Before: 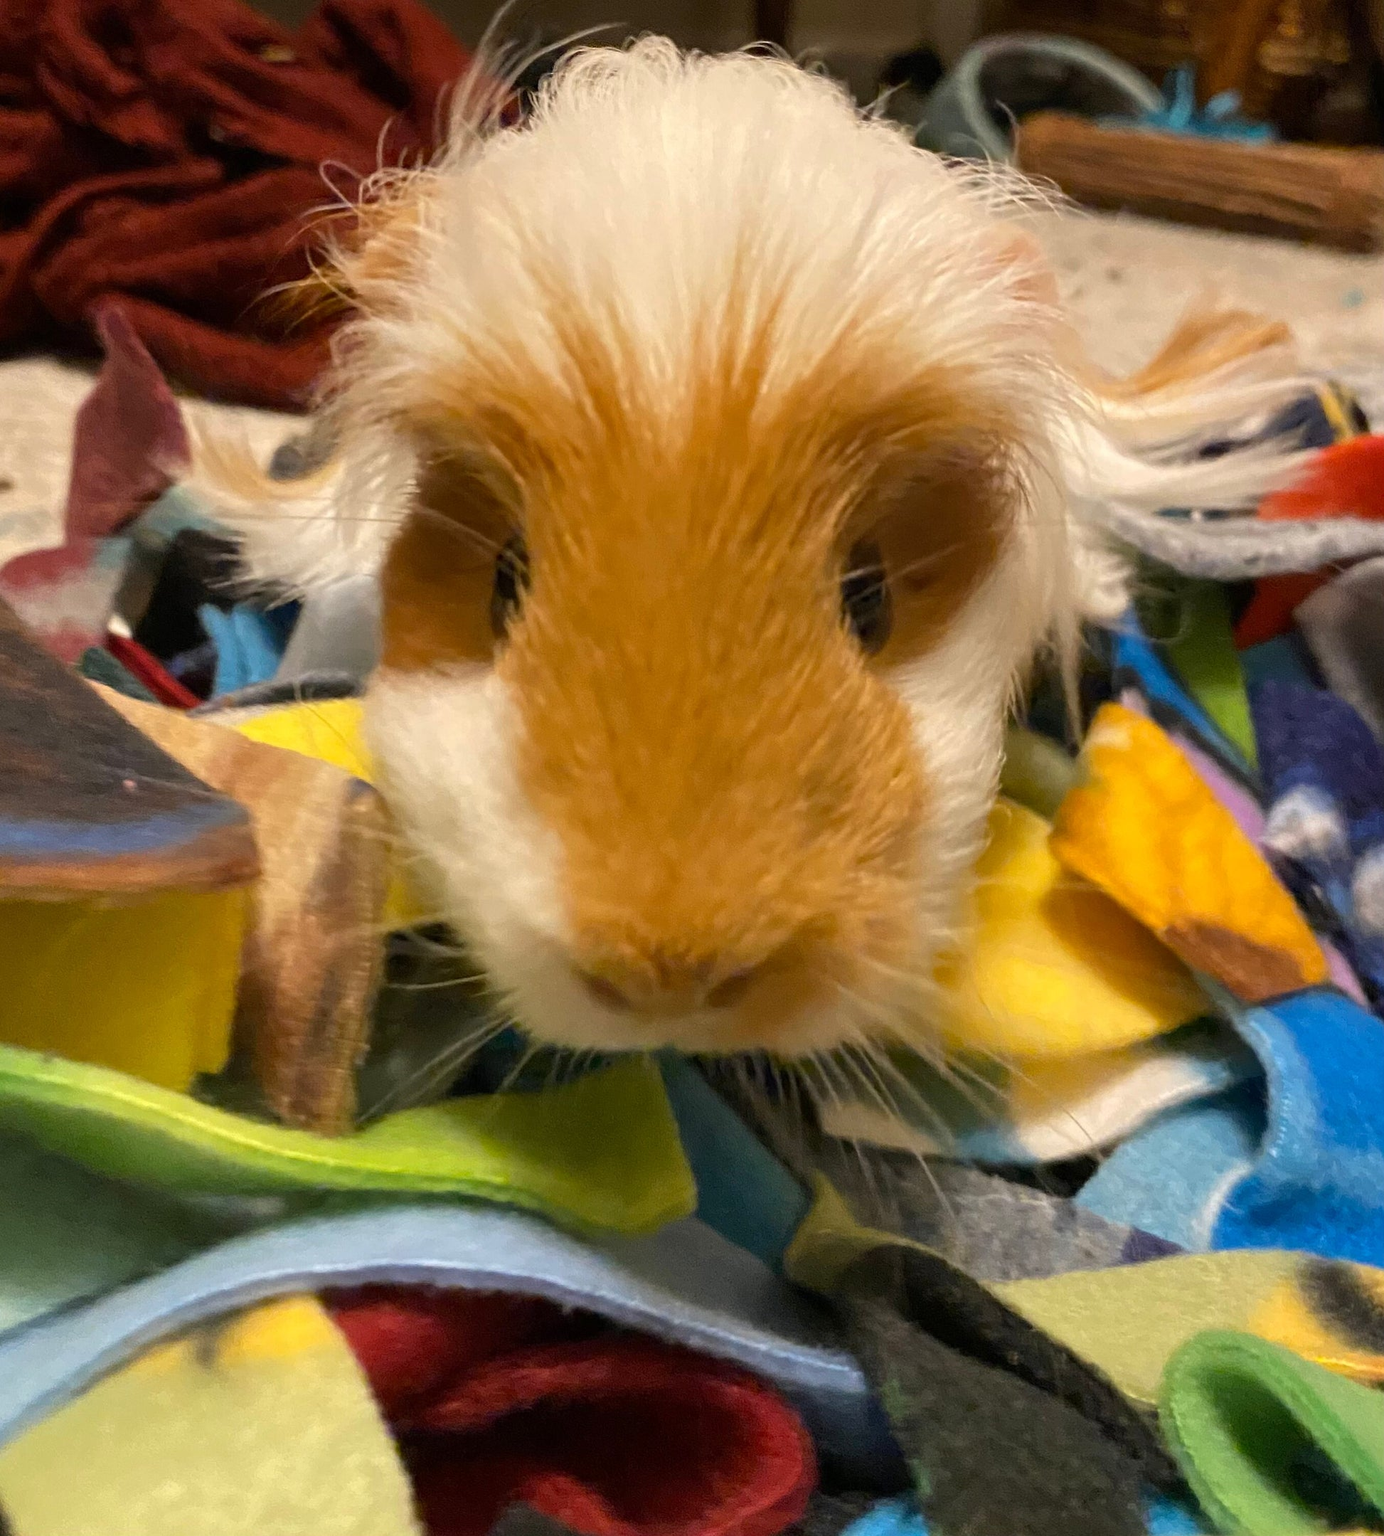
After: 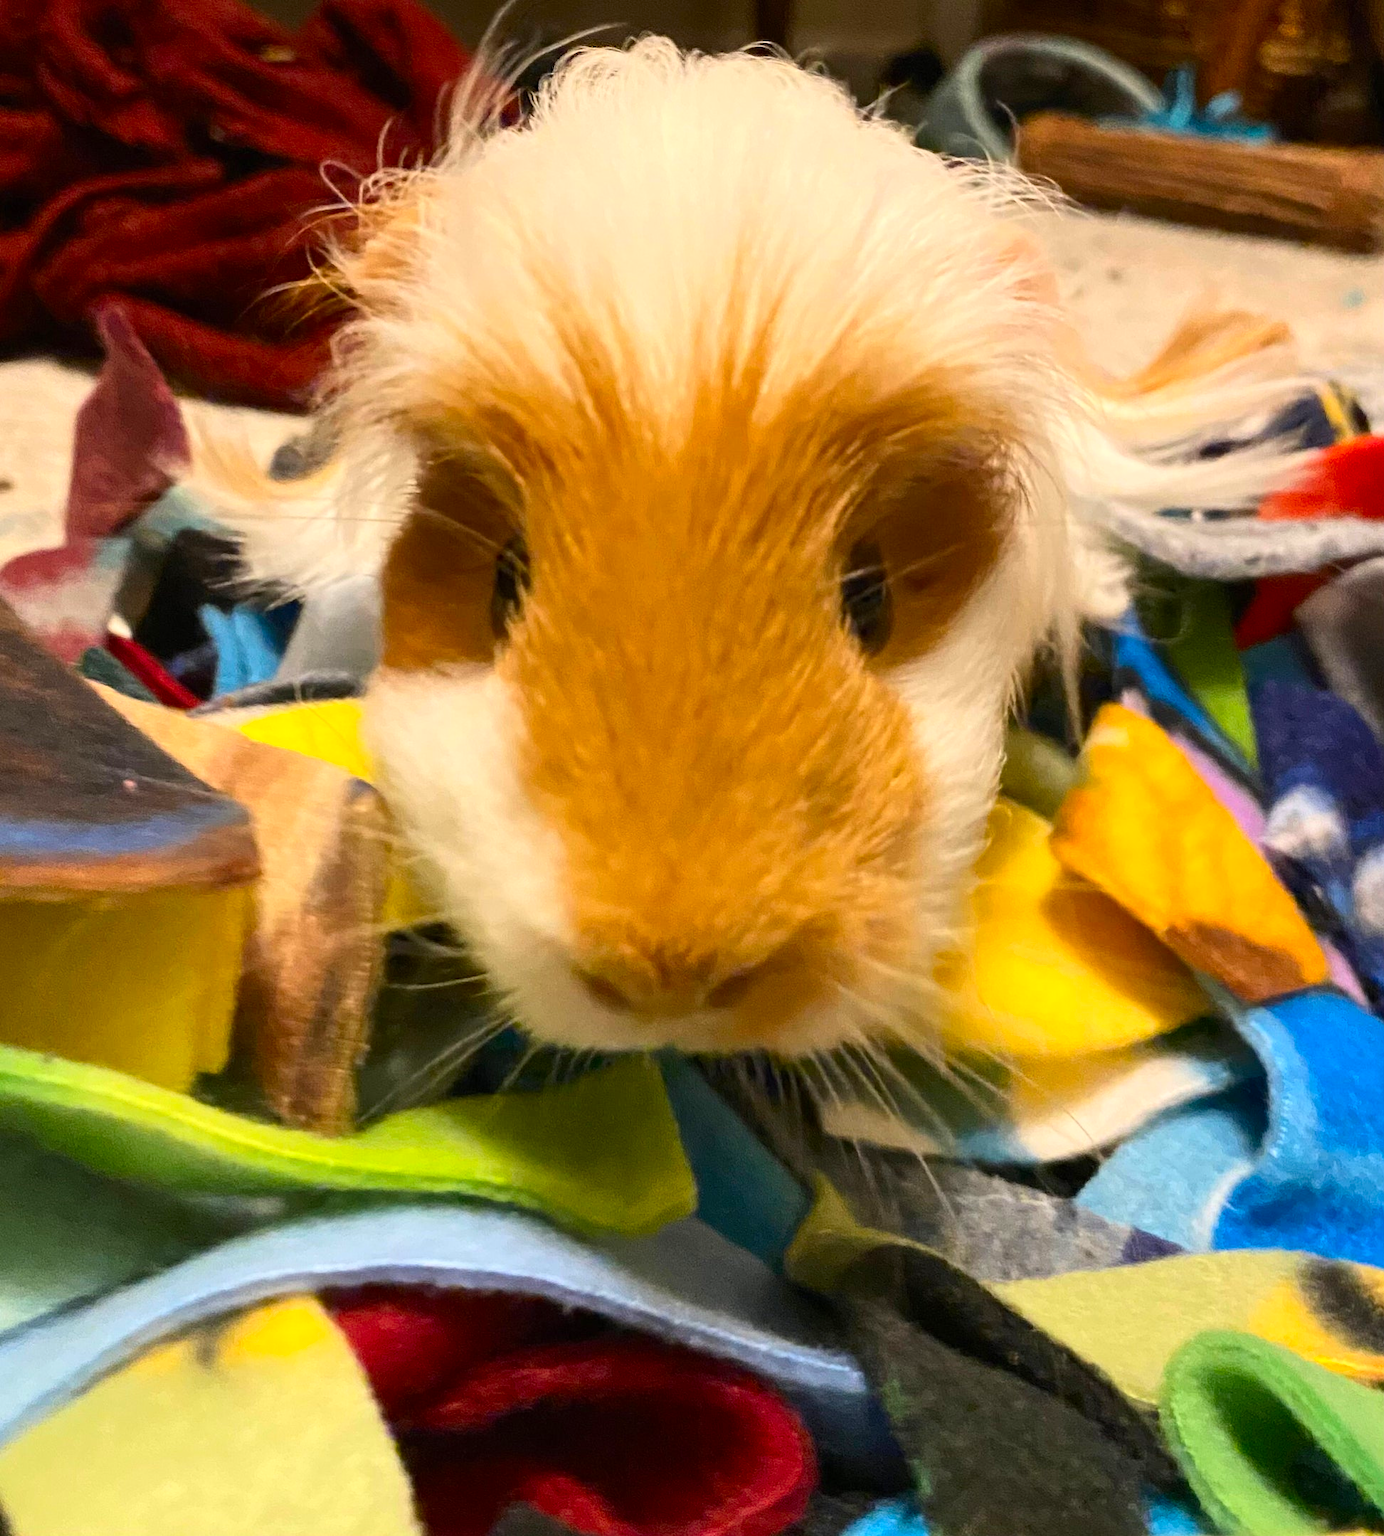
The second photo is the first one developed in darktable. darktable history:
contrast brightness saturation: contrast 0.233, brightness 0.111, saturation 0.291
